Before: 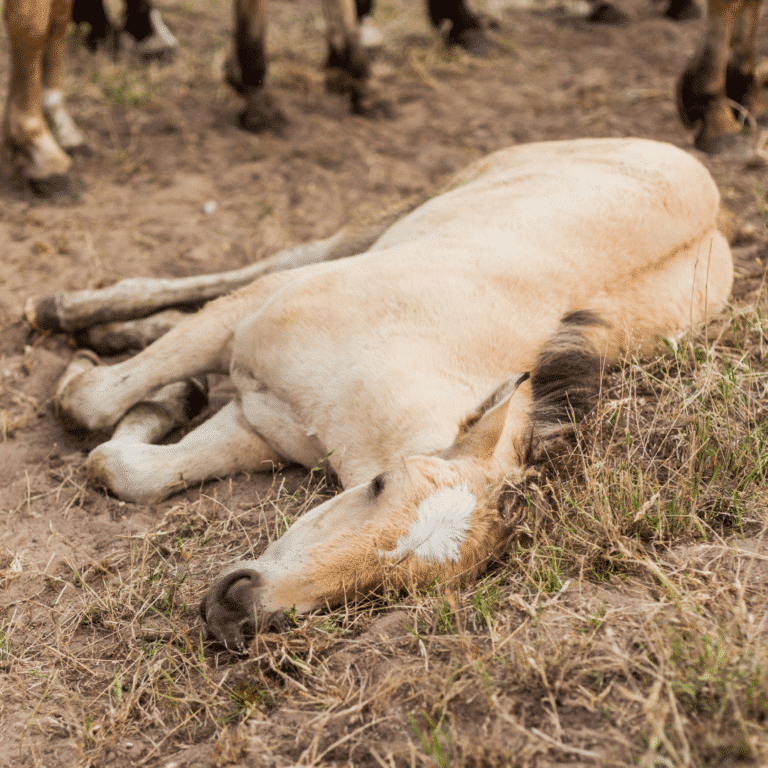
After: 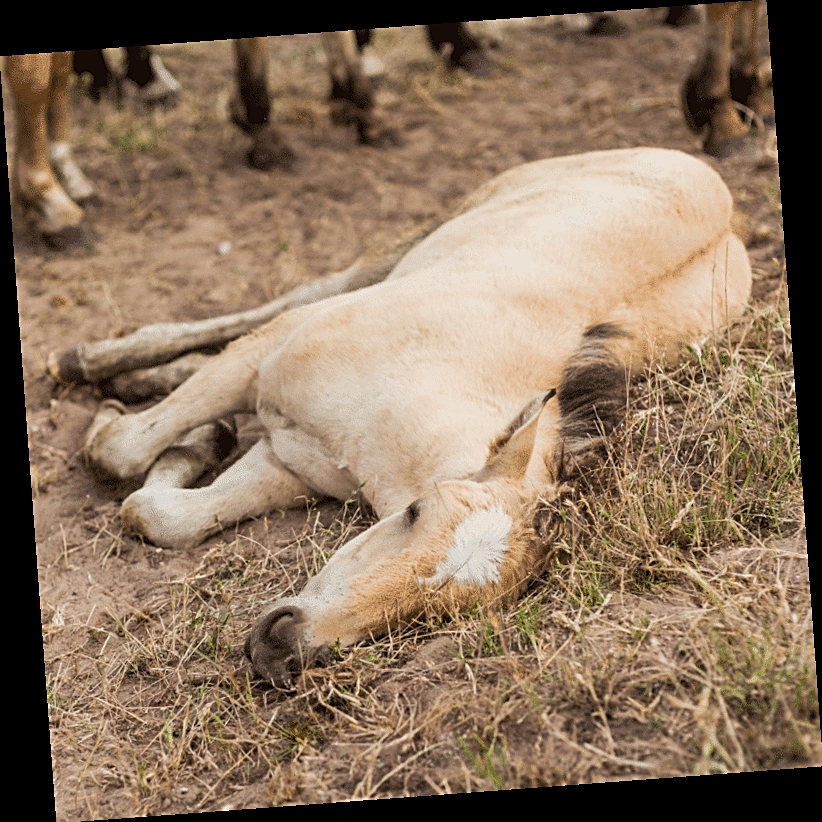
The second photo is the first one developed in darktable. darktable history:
sharpen: on, module defaults
rotate and perspective: rotation -4.25°, automatic cropping off
